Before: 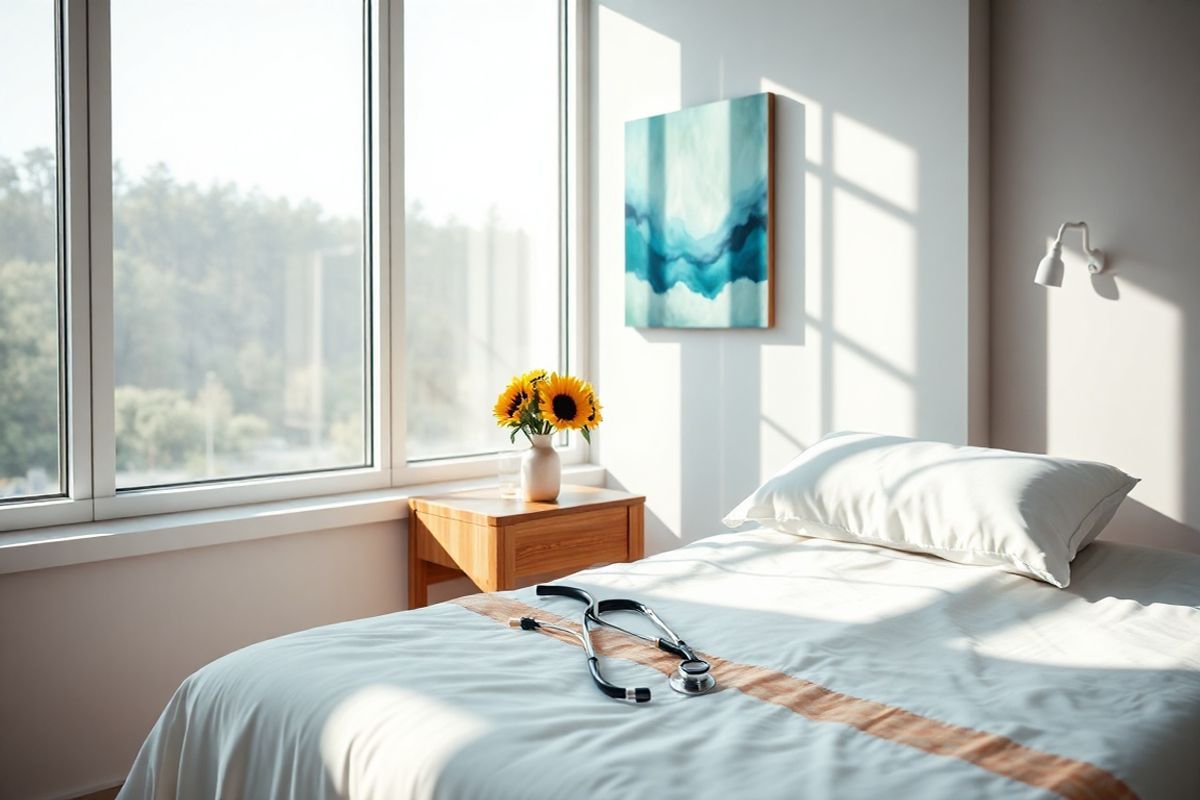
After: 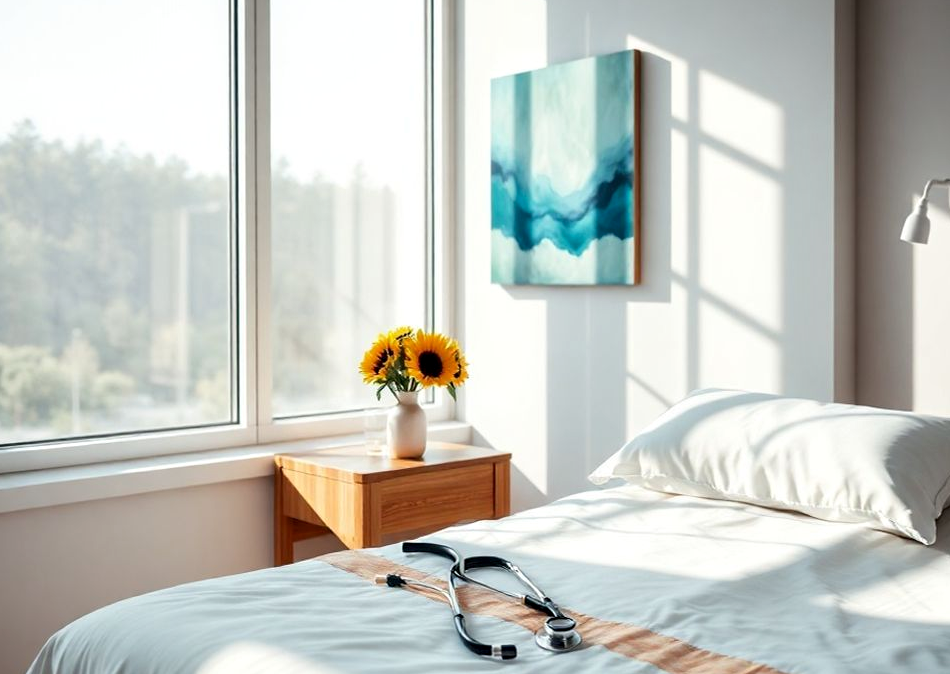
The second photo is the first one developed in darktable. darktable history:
tone equalizer: on, module defaults
crop: left 11.225%, top 5.381%, right 9.565%, bottom 10.314%
contrast equalizer: octaves 7, y [[0.515 ×6], [0.507 ×6], [0.425 ×6], [0 ×6], [0 ×6]]
